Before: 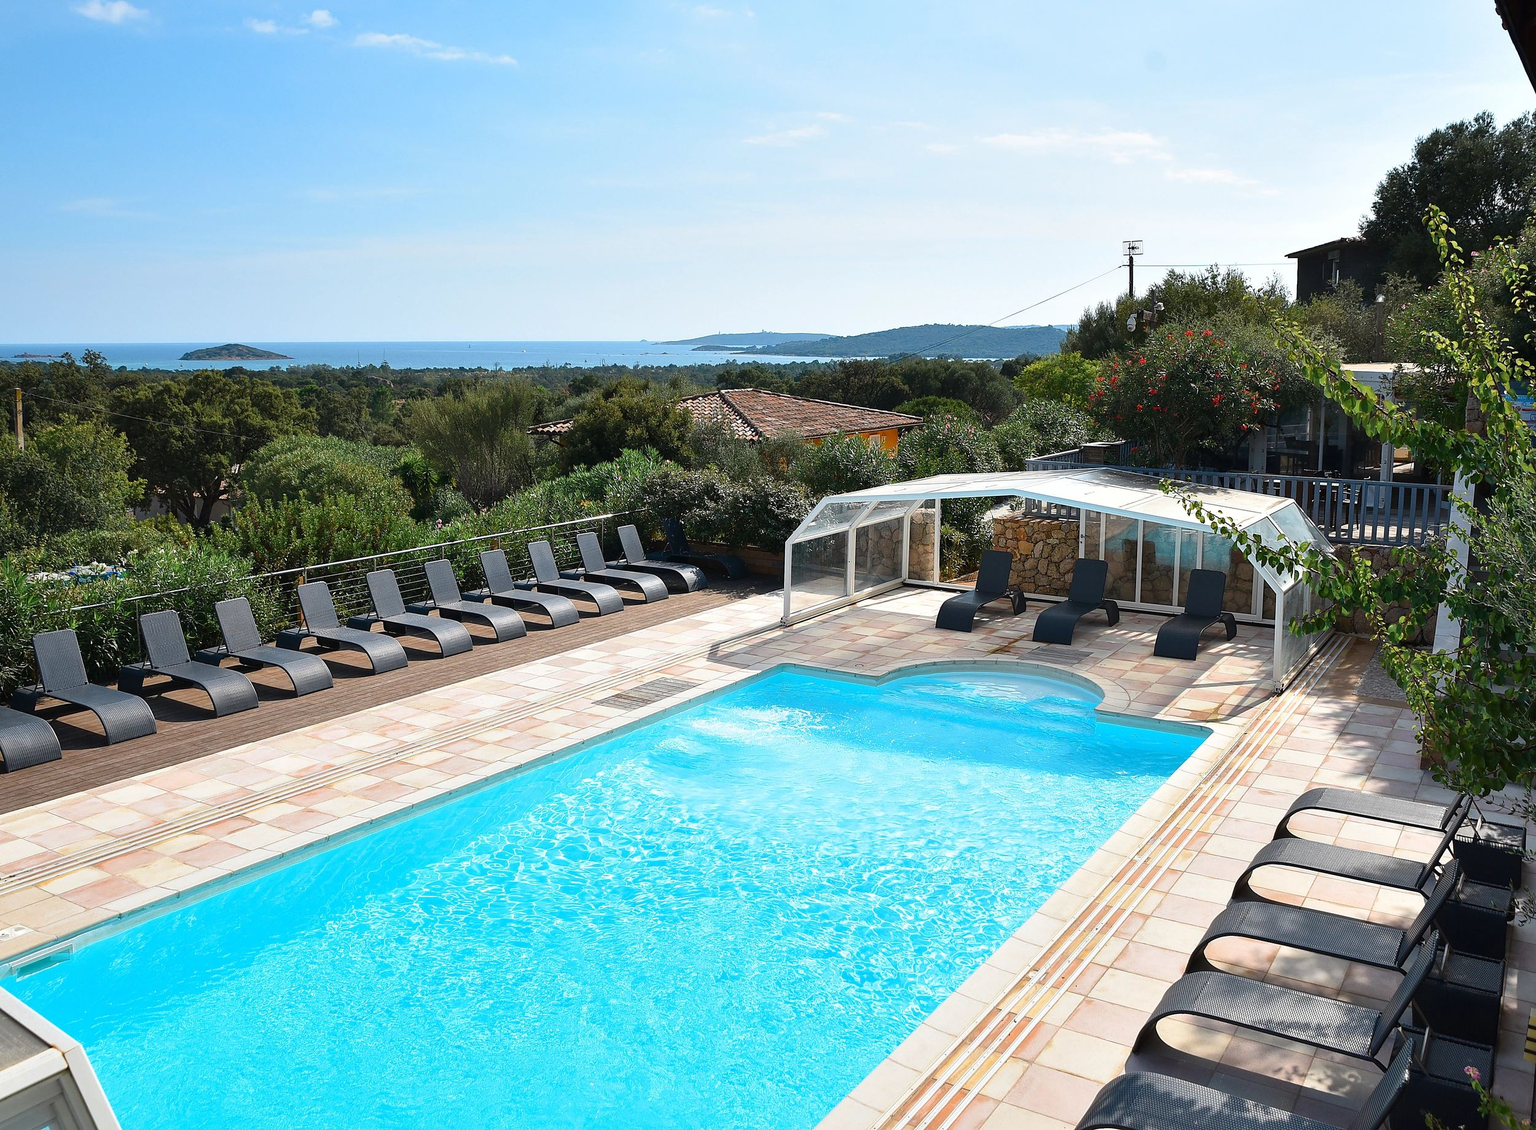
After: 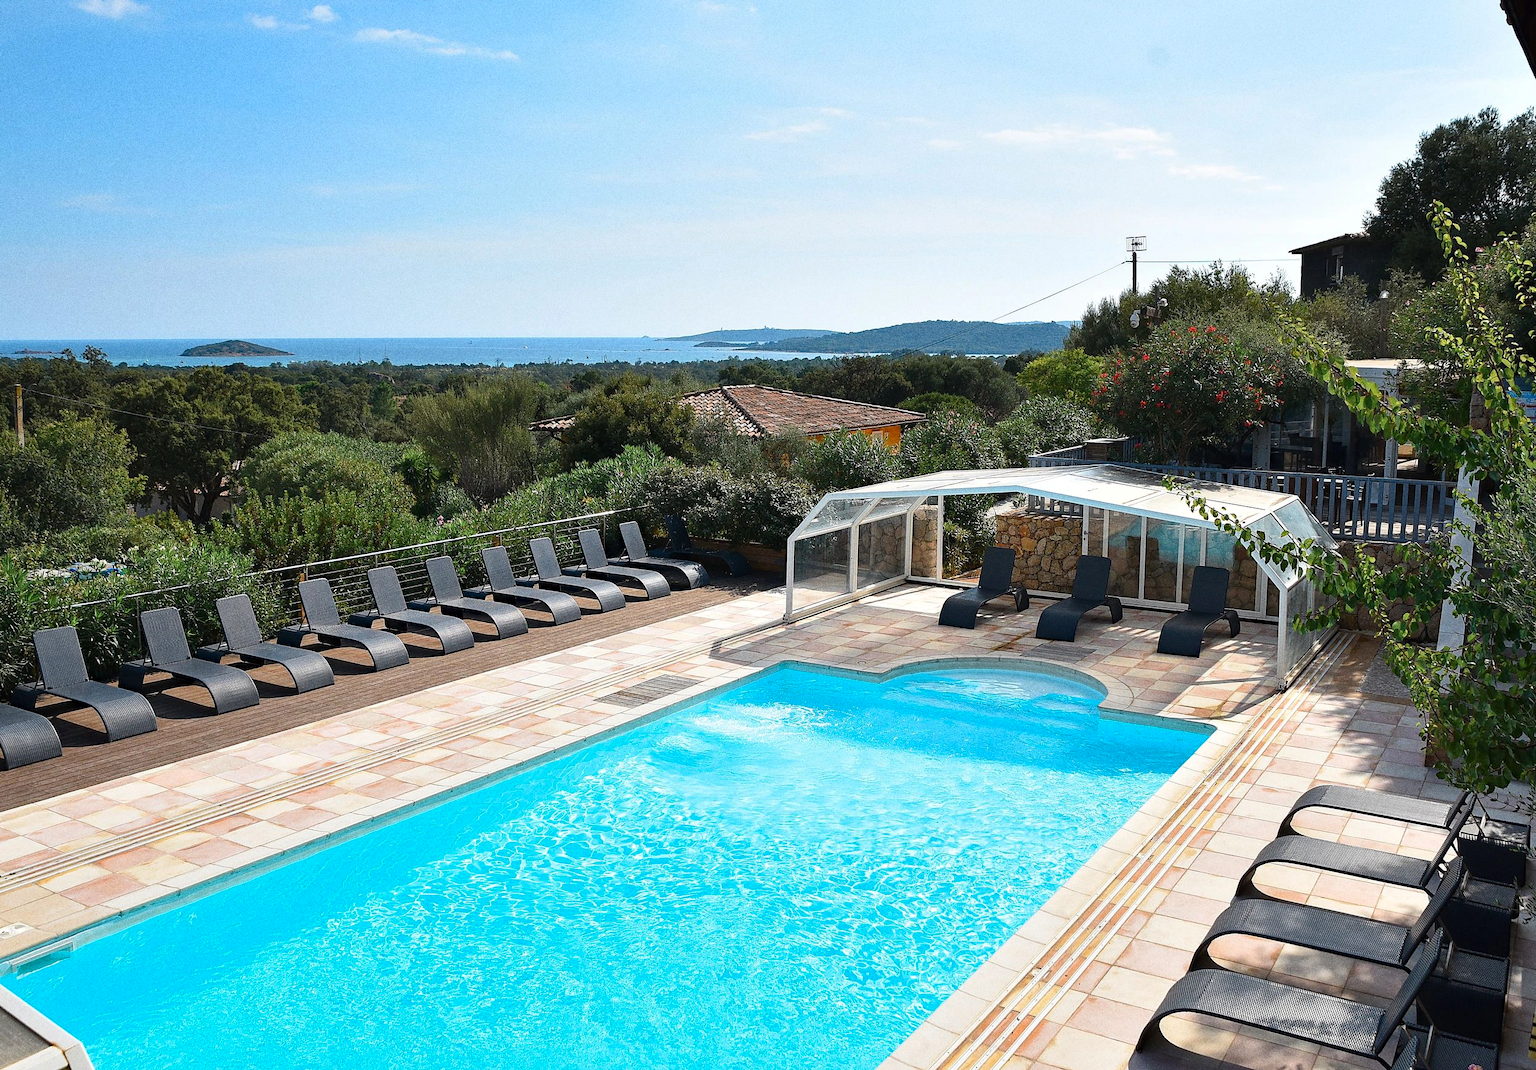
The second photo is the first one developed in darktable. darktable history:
crop: top 0.448%, right 0.264%, bottom 5.045%
grain: coarseness 0.09 ISO, strength 40%
white balance: red 1, blue 1
haze removal: compatibility mode true, adaptive false
